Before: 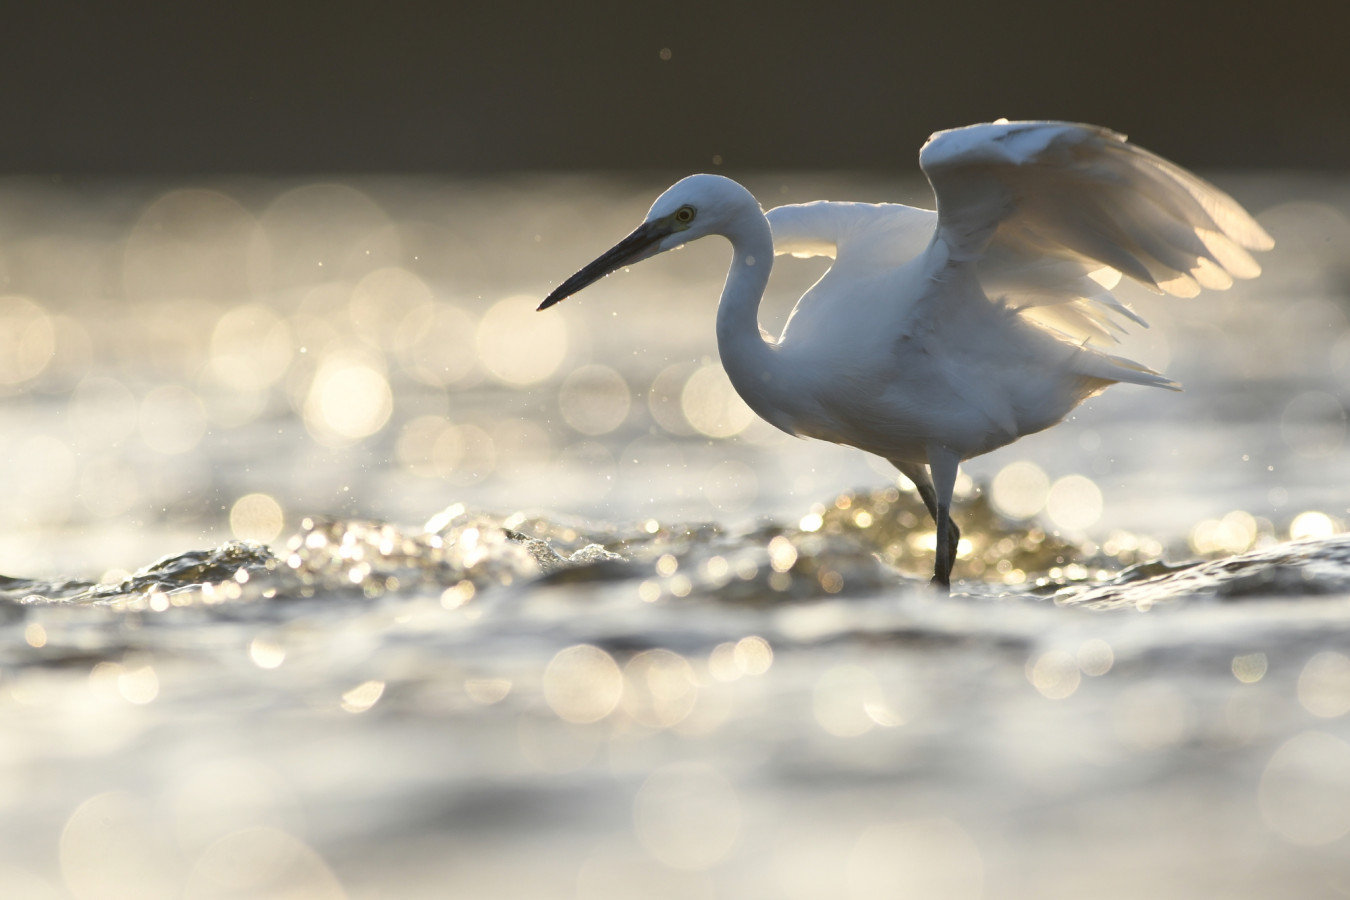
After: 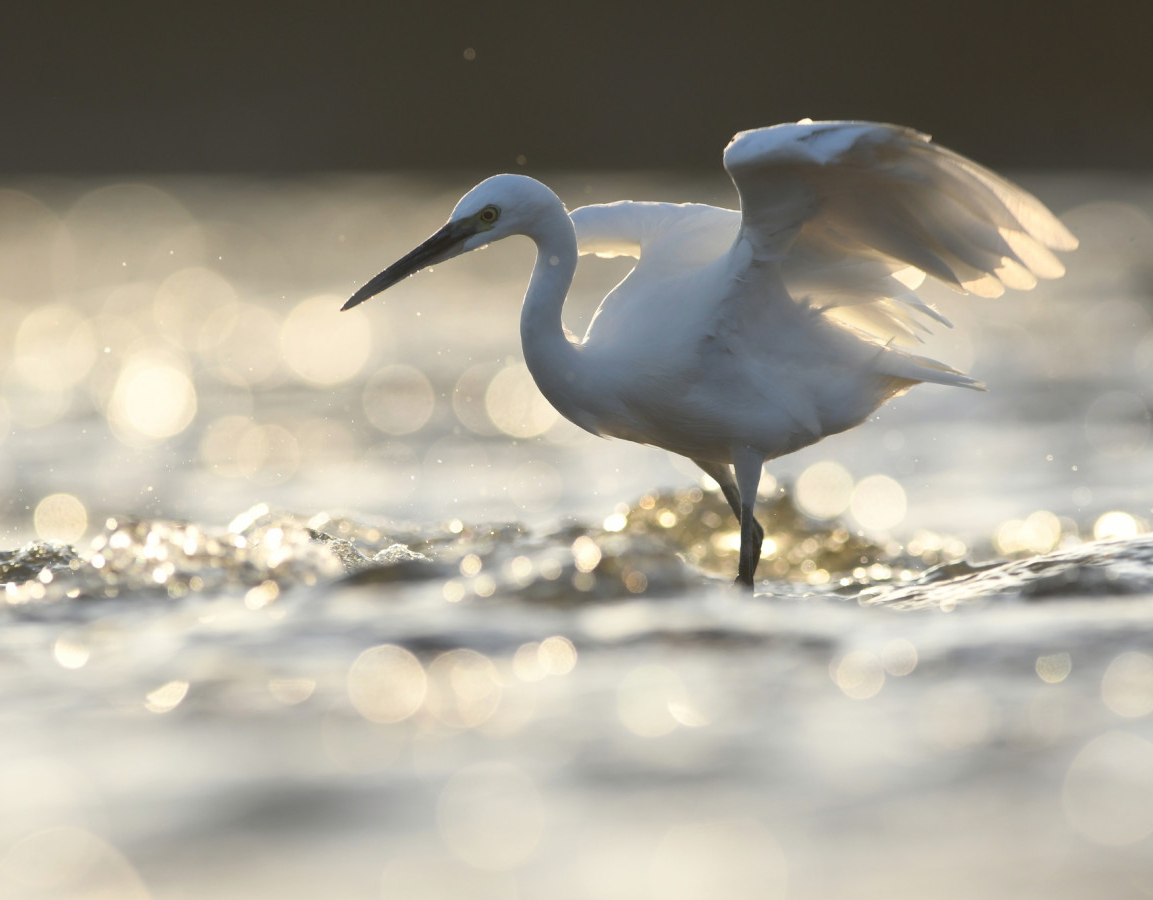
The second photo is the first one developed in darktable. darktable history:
crop and rotate: left 14.584%
haze removal: strength -0.1, adaptive false
